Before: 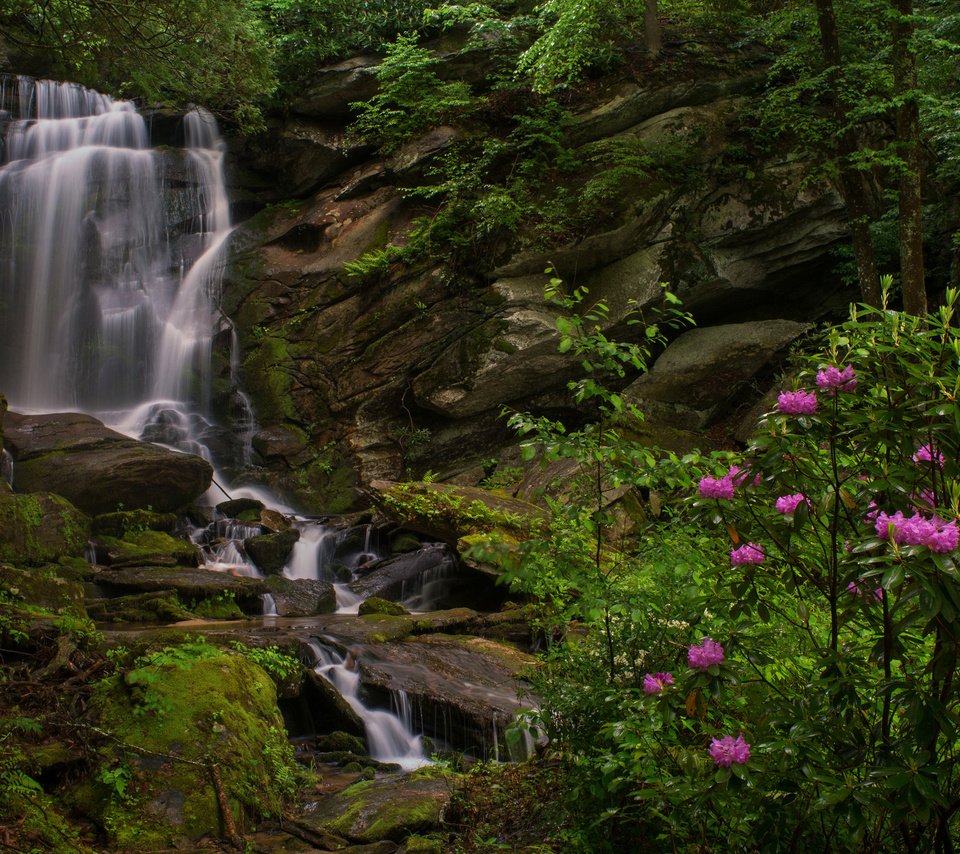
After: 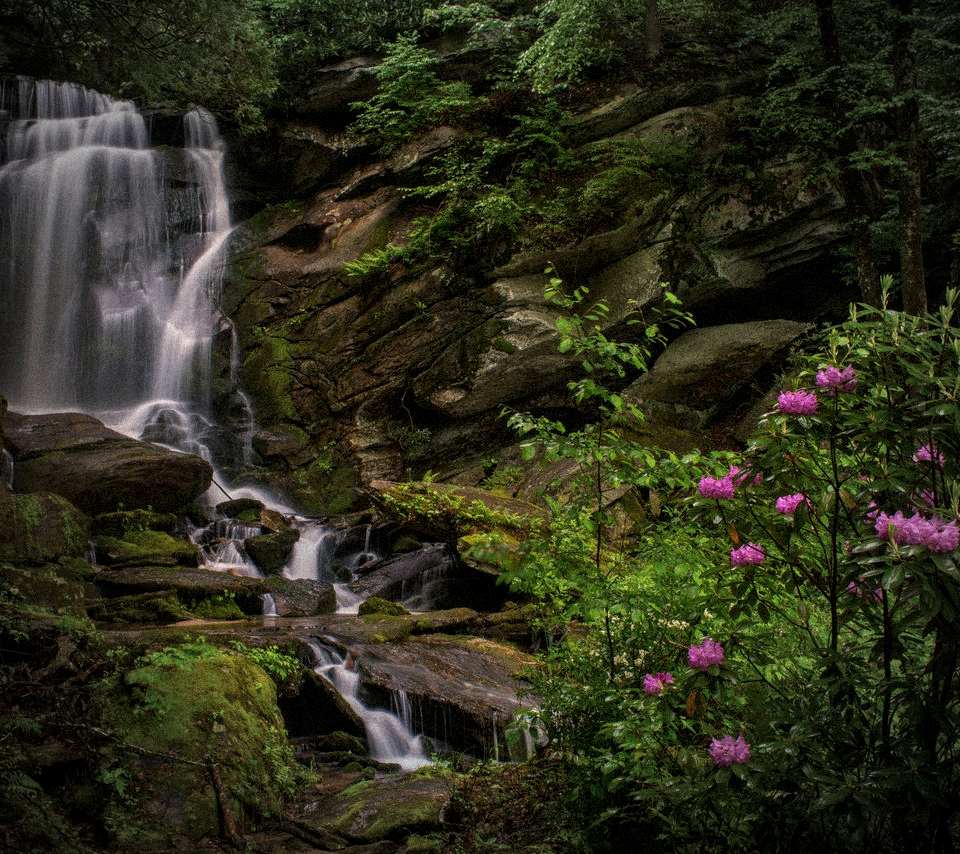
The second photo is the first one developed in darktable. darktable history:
vignetting: fall-off start 67.5%, fall-off radius 67.23%, brightness -0.813, automatic ratio true
exposure: compensate highlight preservation false
grain: strength 35%, mid-tones bias 0%
local contrast: detail 130%
